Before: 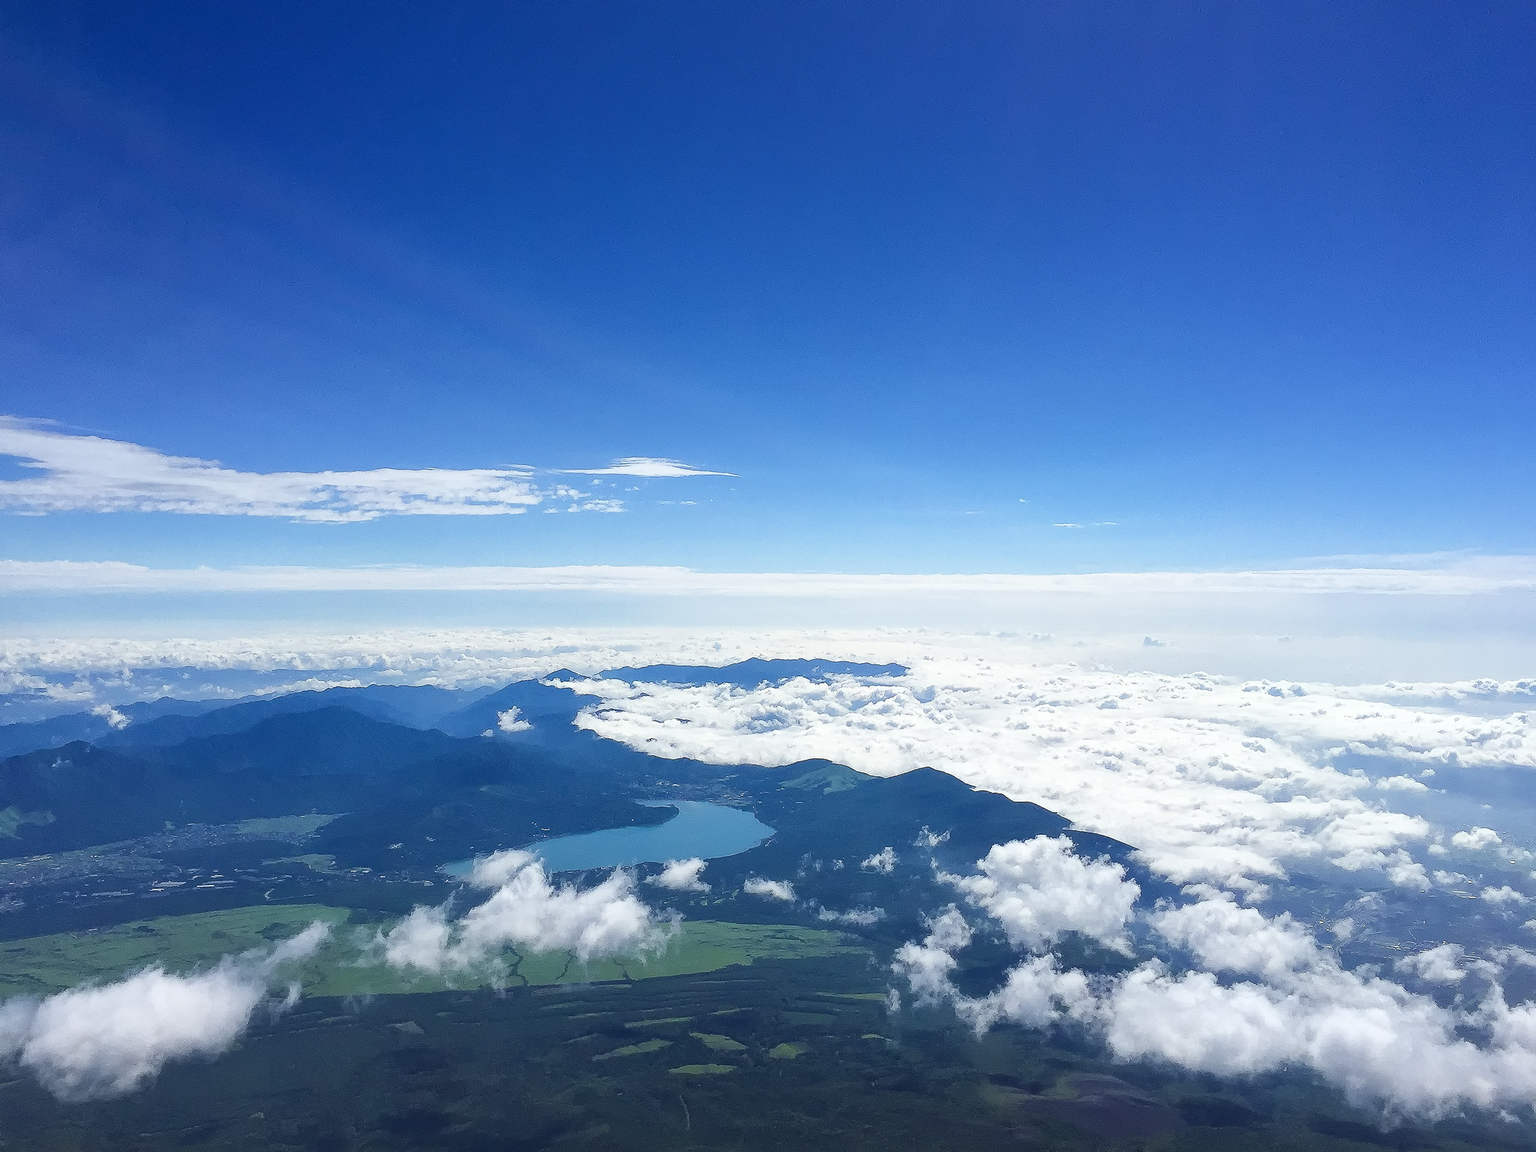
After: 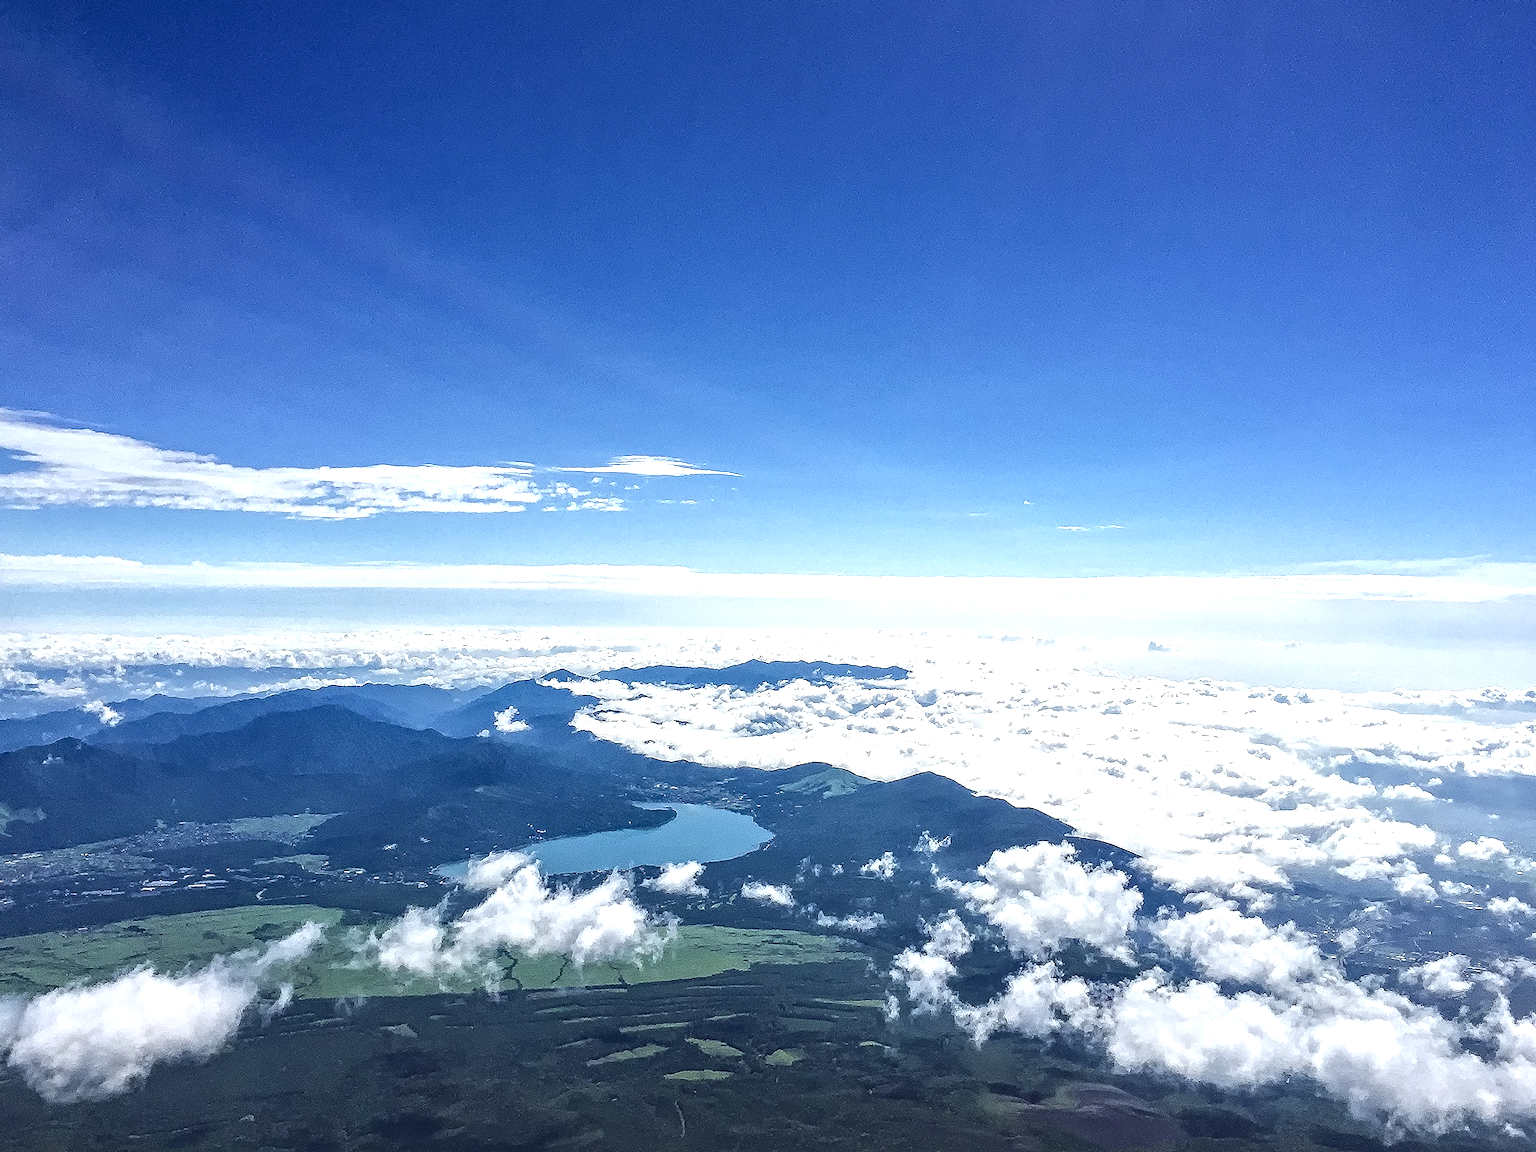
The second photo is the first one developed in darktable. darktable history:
contrast equalizer: octaves 7, y [[0.502, 0.517, 0.543, 0.576, 0.611, 0.631], [0.5 ×6], [0.5 ×6], [0 ×6], [0 ×6]]
contrast brightness saturation: contrast 0.01, saturation -0.05
crop and rotate: angle -0.5°
tone equalizer: -8 EV -0.417 EV, -7 EV -0.389 EV, -6 EV -0.333 EV, -5 EV -0.222 EV, -3 EV 0.222 EV, -2 EV 0.333 EV, -1 EV 0.389 EV, +0 EV 0.417 EV, edges refinement/feathering 500, mask exposure compensation -1.25 EV, preserve details no
local contrast: on, module defaults
